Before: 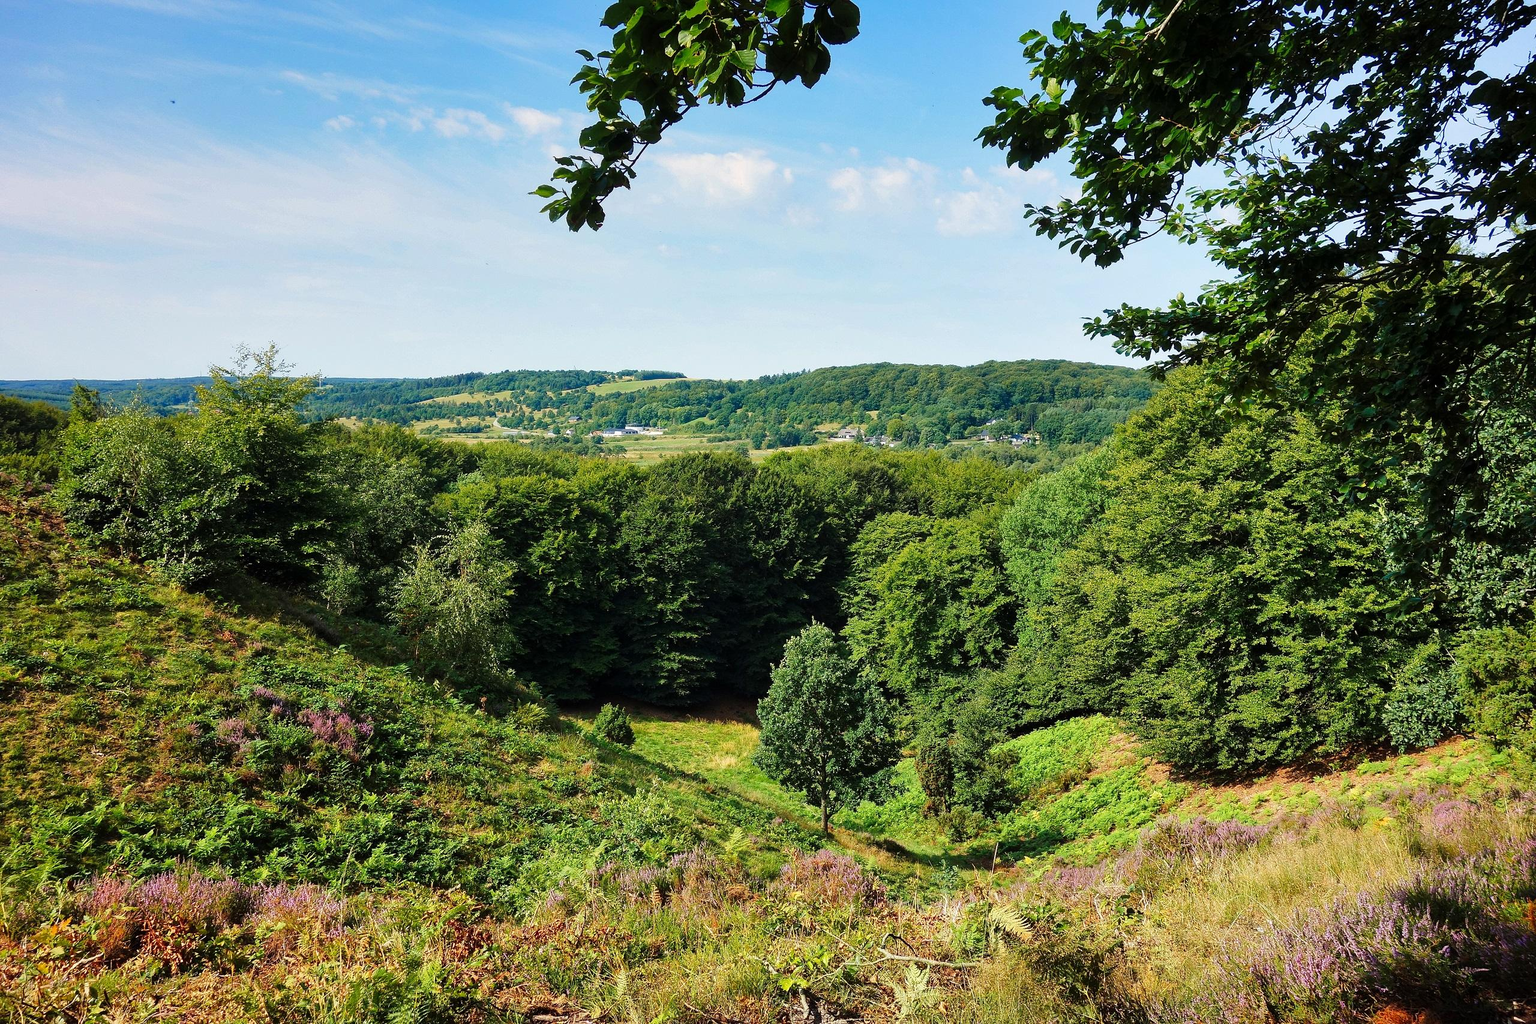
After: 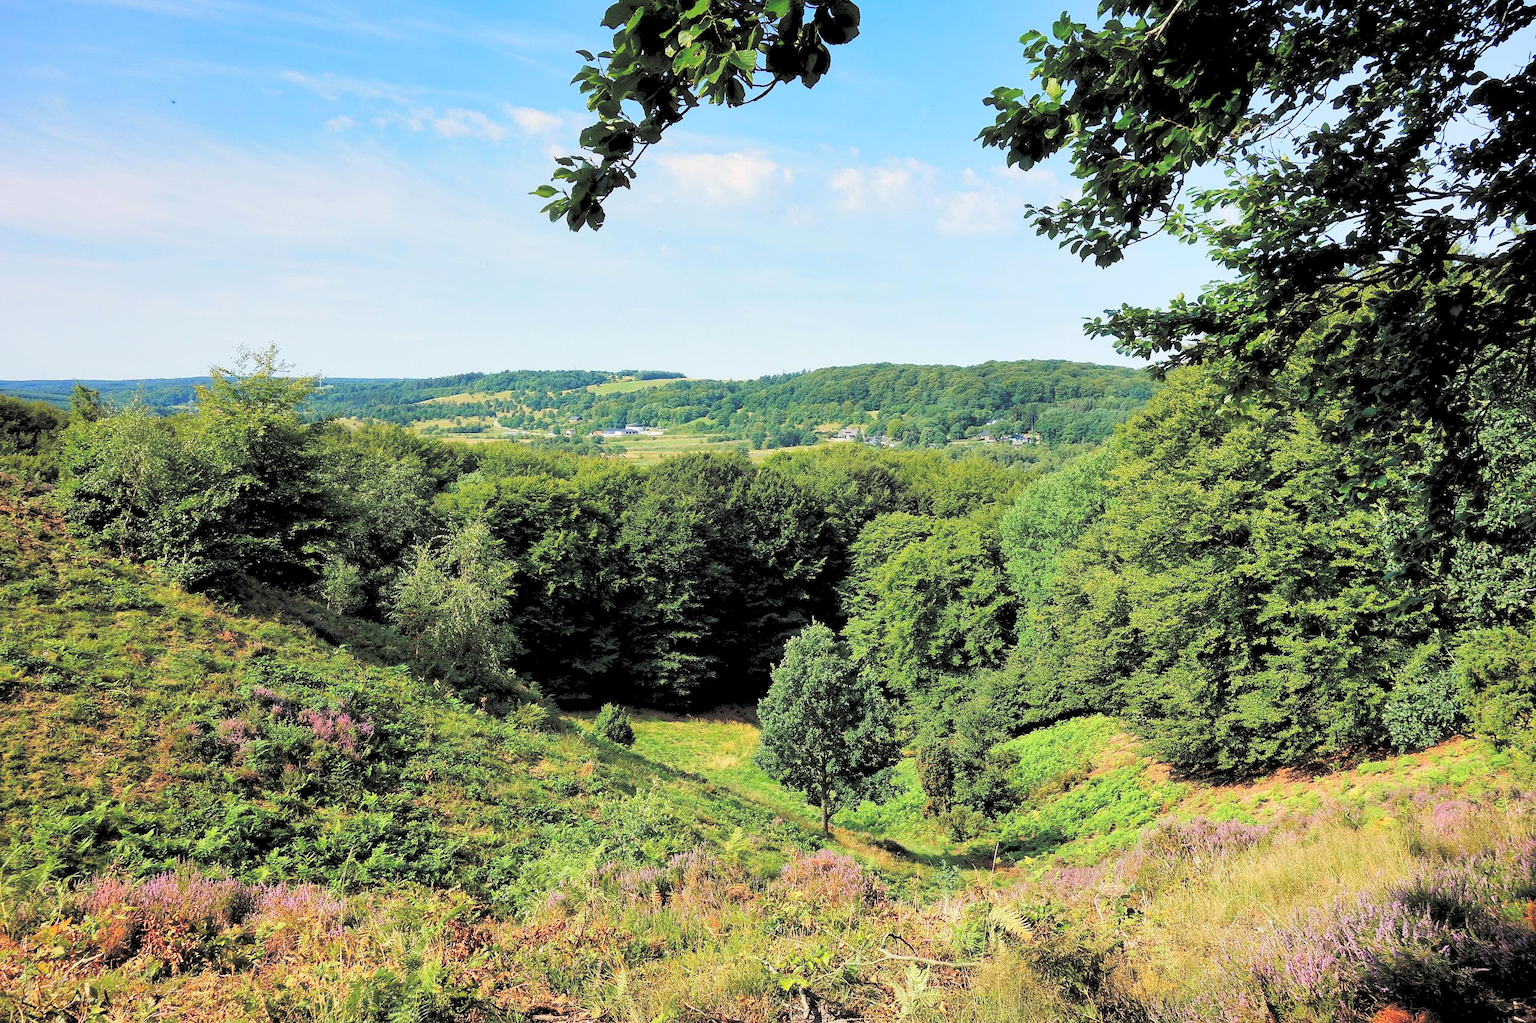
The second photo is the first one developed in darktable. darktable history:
exposure: black level correction -0.023, exposure -0.039 EV, compensate highlight preservation false
rgb levels: levels [[0.027, 0.429, 0.996], [0, 0.5, 1], [0, 0.5, 1]]
